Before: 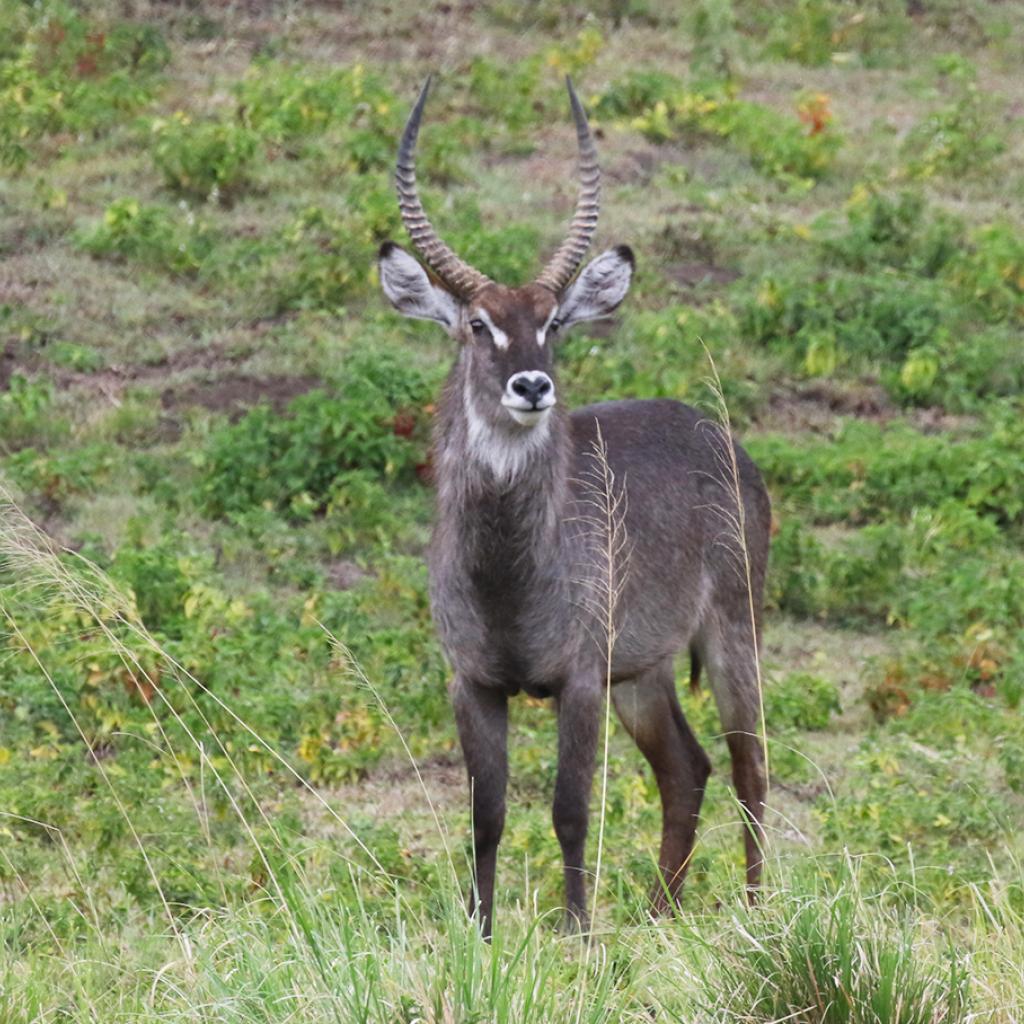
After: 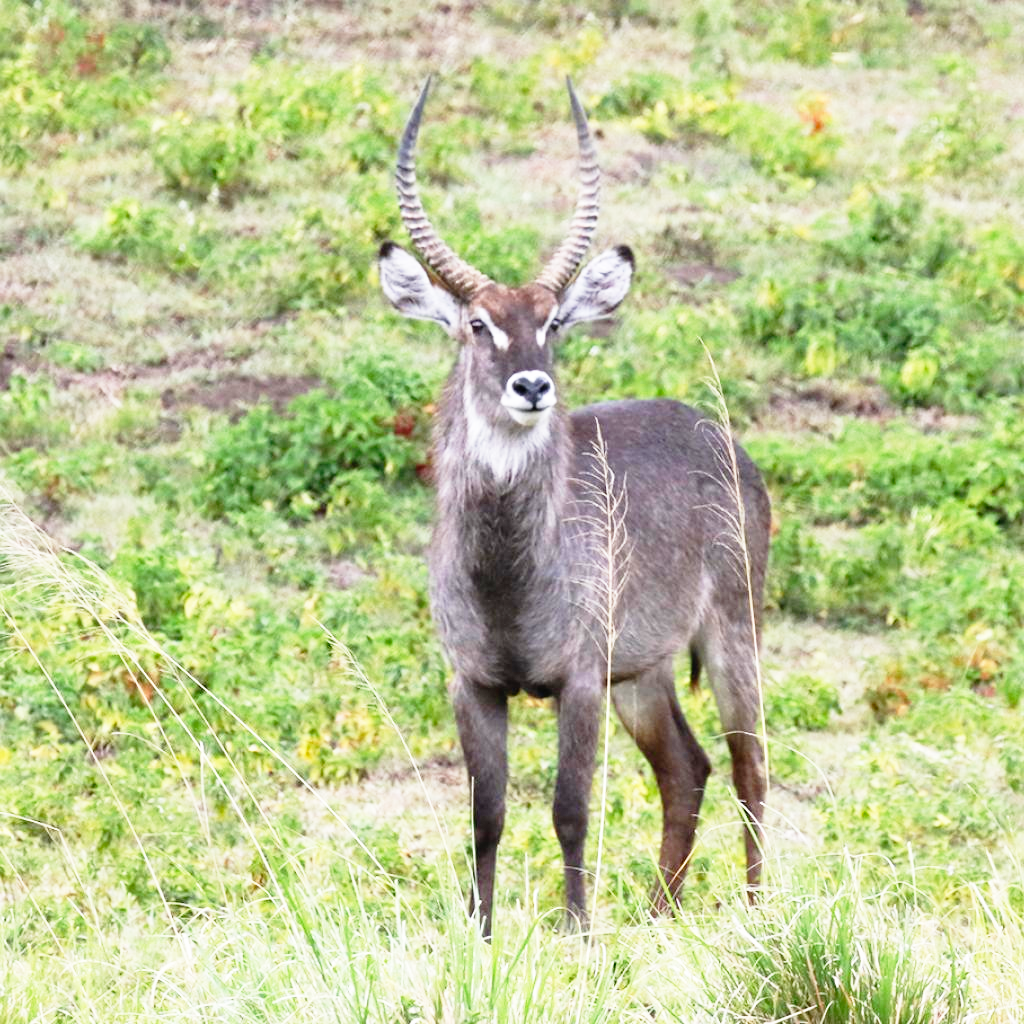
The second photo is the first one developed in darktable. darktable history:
base curve: curves: ch0 [(0, 0) (0.012, 0.01) (0.073, 0.168) (0.31, 0.711) (0.645, 0.957) (1, 1)], preserve colors none
